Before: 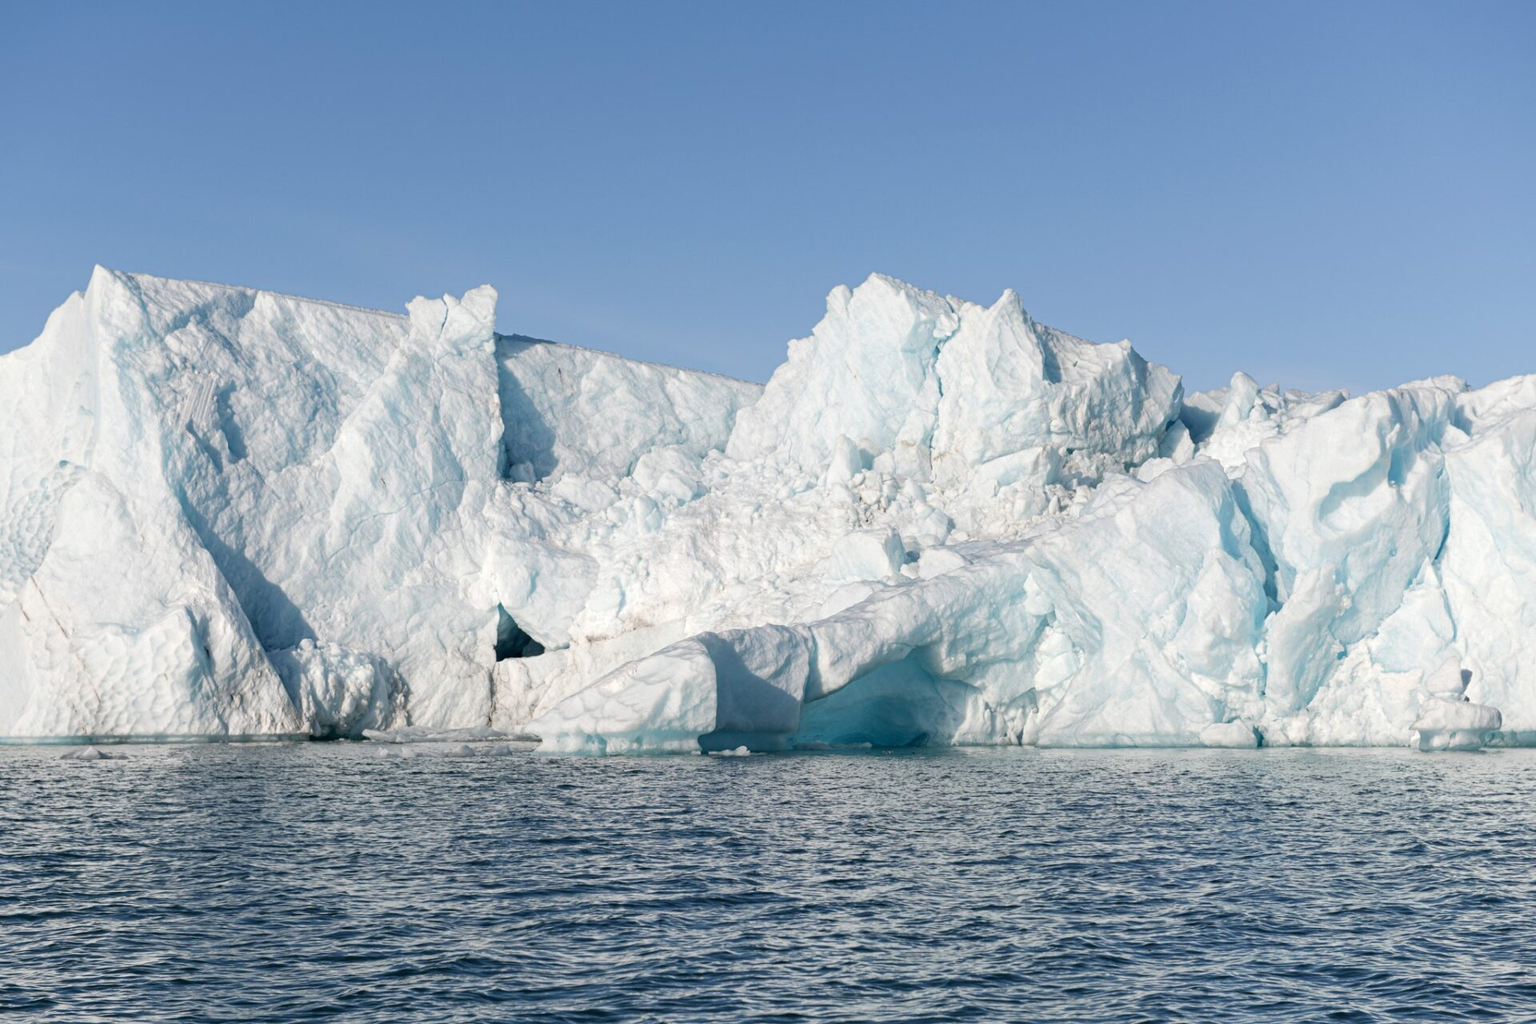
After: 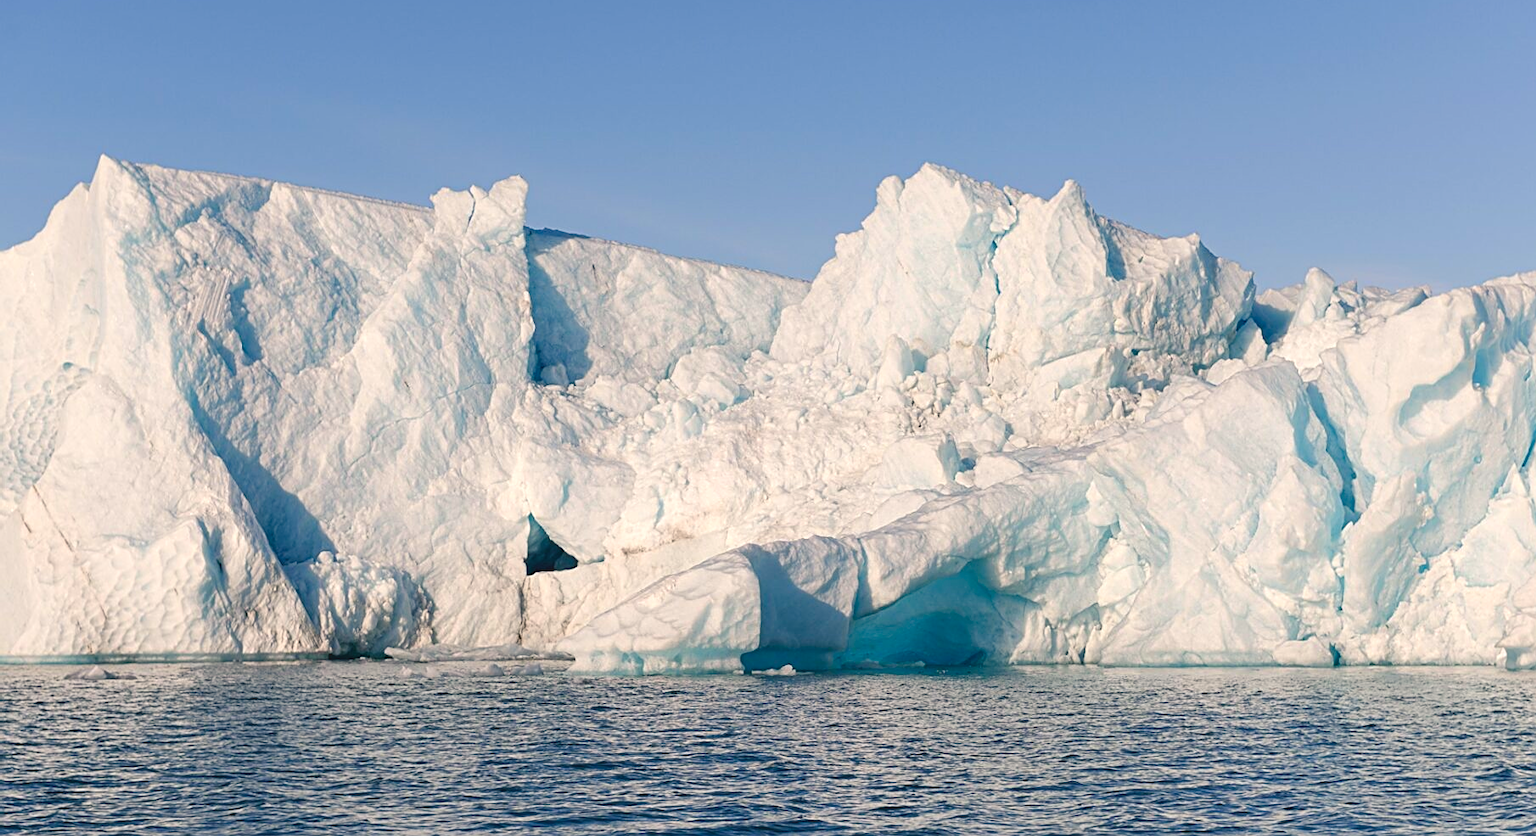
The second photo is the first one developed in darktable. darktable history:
crop and rotate: angle 0.03°, top 11.643%, right 5.651%, bottom 11.189%
sharpen: on, module defaults
color balance rgb: shadows lift › chroma 2%, shadows lift › hue 247.2°, power › chroma 0.3%, power › hue 25.2°, highlights gain › chroma 3%, highlights gain › hue 60°, global offset › luminance 0.75%, perceptual saturation grading › global saturation 20%, perceptual saturation grading › highlights -20%, perceptual saturation grading › shadows 30%, global vibrance 20%
color balance: output saturation 110%
